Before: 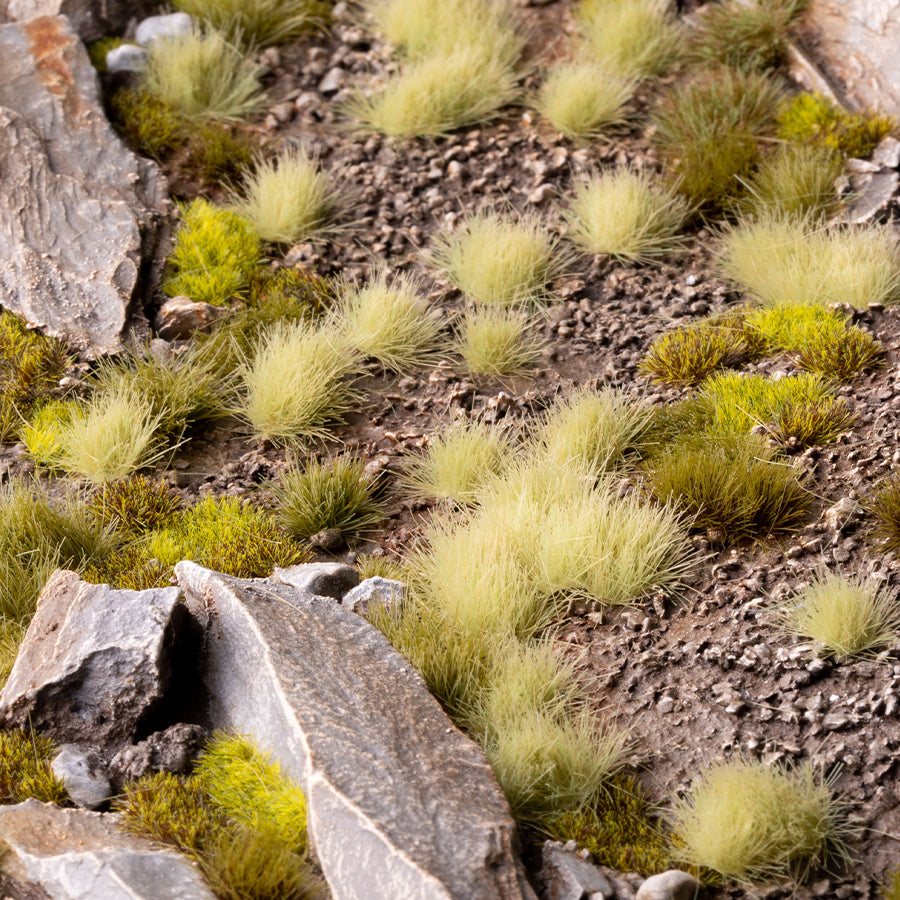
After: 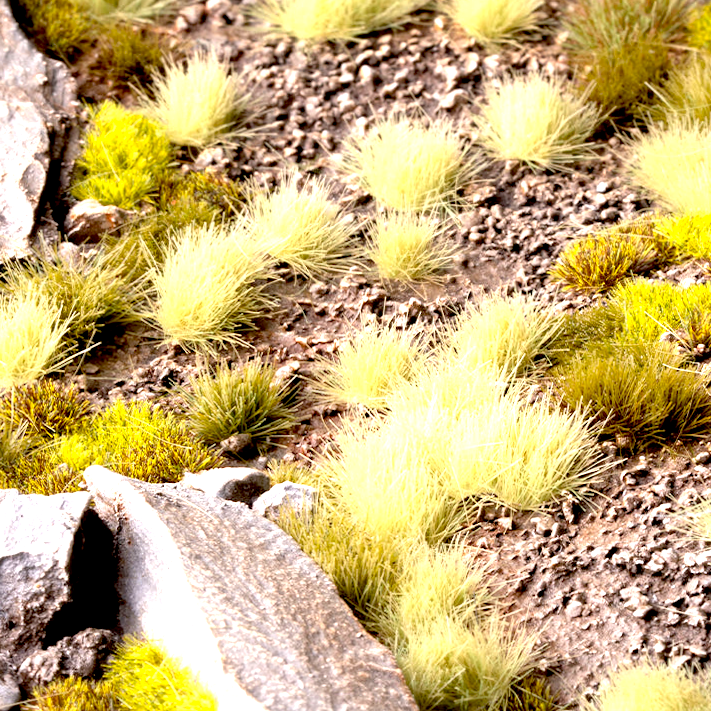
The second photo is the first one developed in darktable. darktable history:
rotate and perspective: rotation 0.174°, lens shift (vertical) 0.013, lens shift (horizontal) 0.019, shear 0.001, automatic cropping original format, crop left 0.007, crop right 0.991, crop top 0.016, crop bottom 0.997
exposure: black level correction 0.011, exposure 1.088 EV, compensate exposure bias true, compensate highlight preservation false
crop and rotate: left 10.071%, top 10.071%, right 10.02%, bottom 10.02%
